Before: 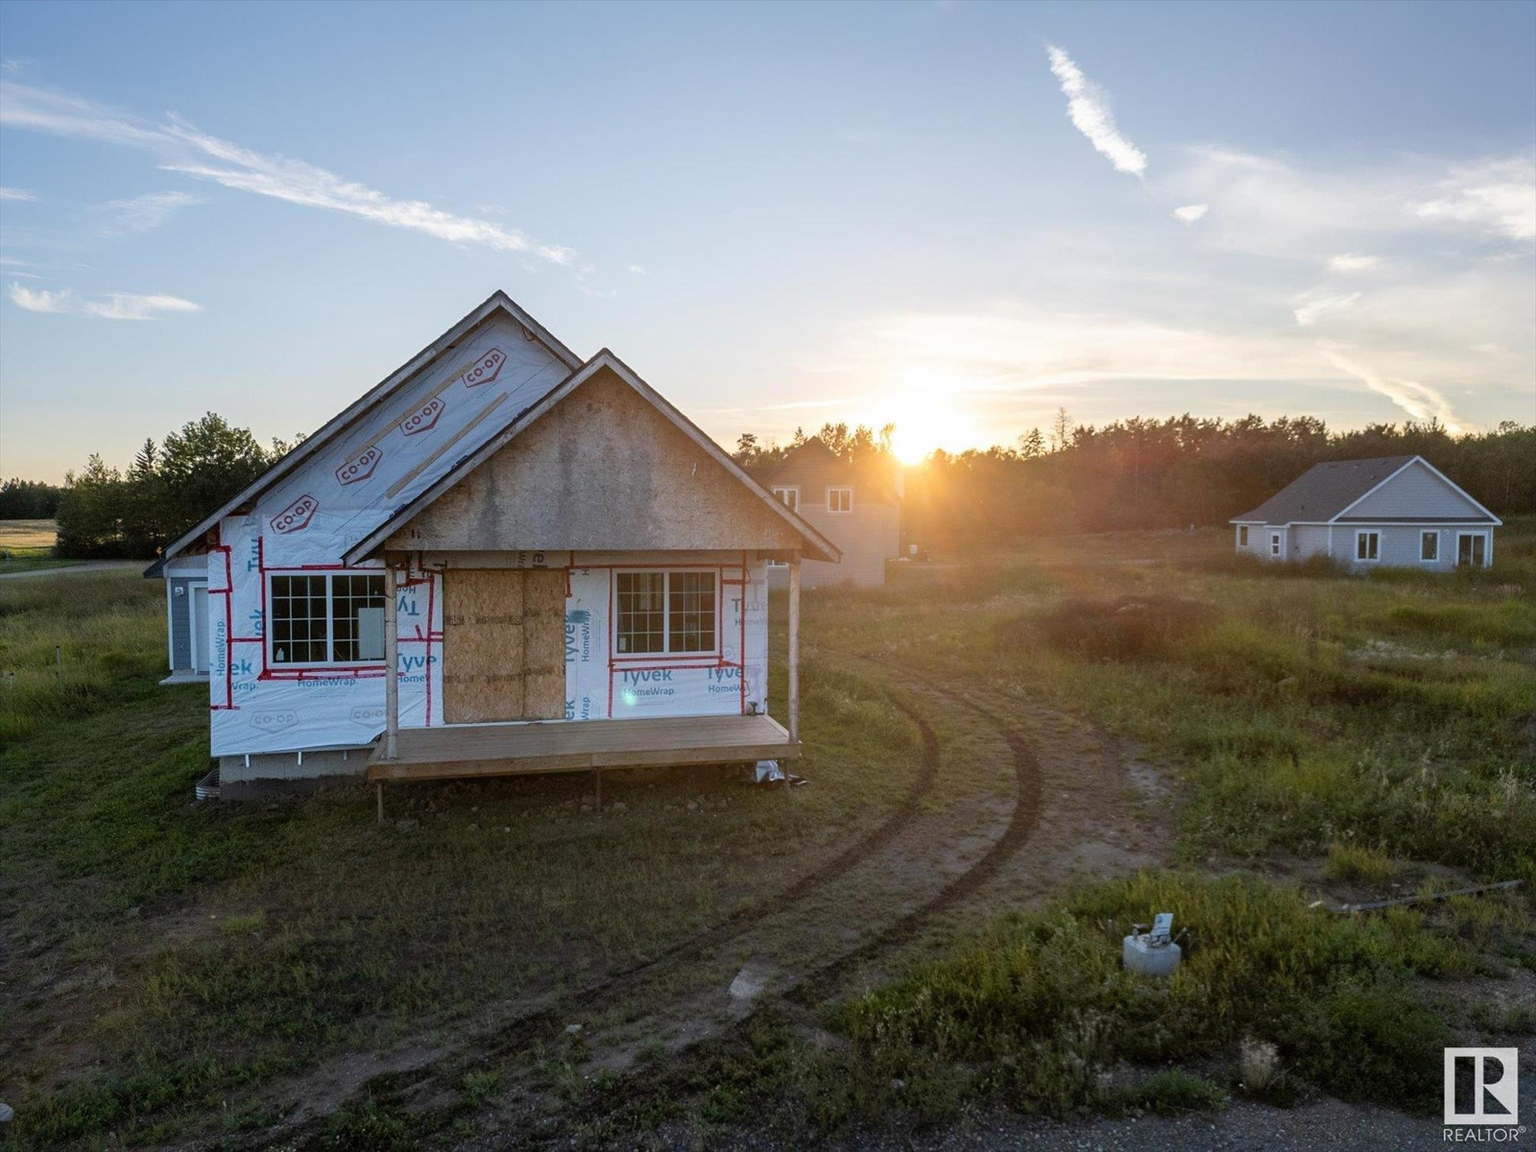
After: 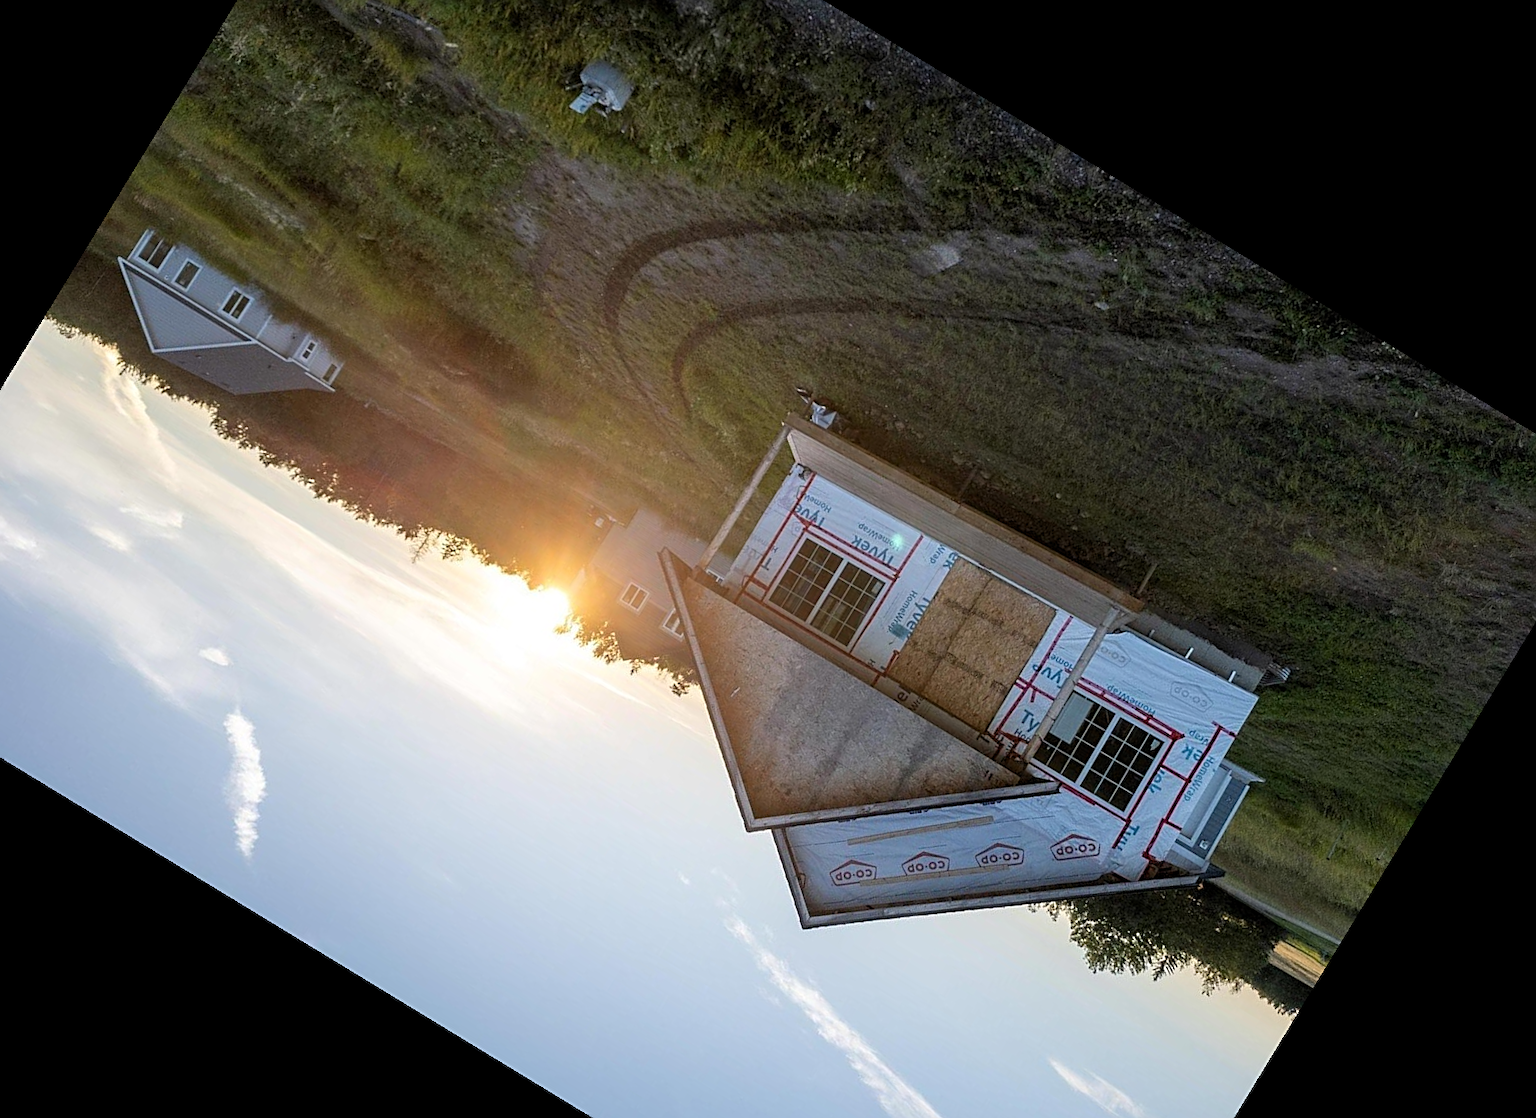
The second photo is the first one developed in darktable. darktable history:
levels: levels [0.016, 0.5, 0.996]
sharpen: on, module defaults
crop and rotate: angle 148.68°, left 9.111%, top 15.603%, right 4.588%, bottom 17.041%
